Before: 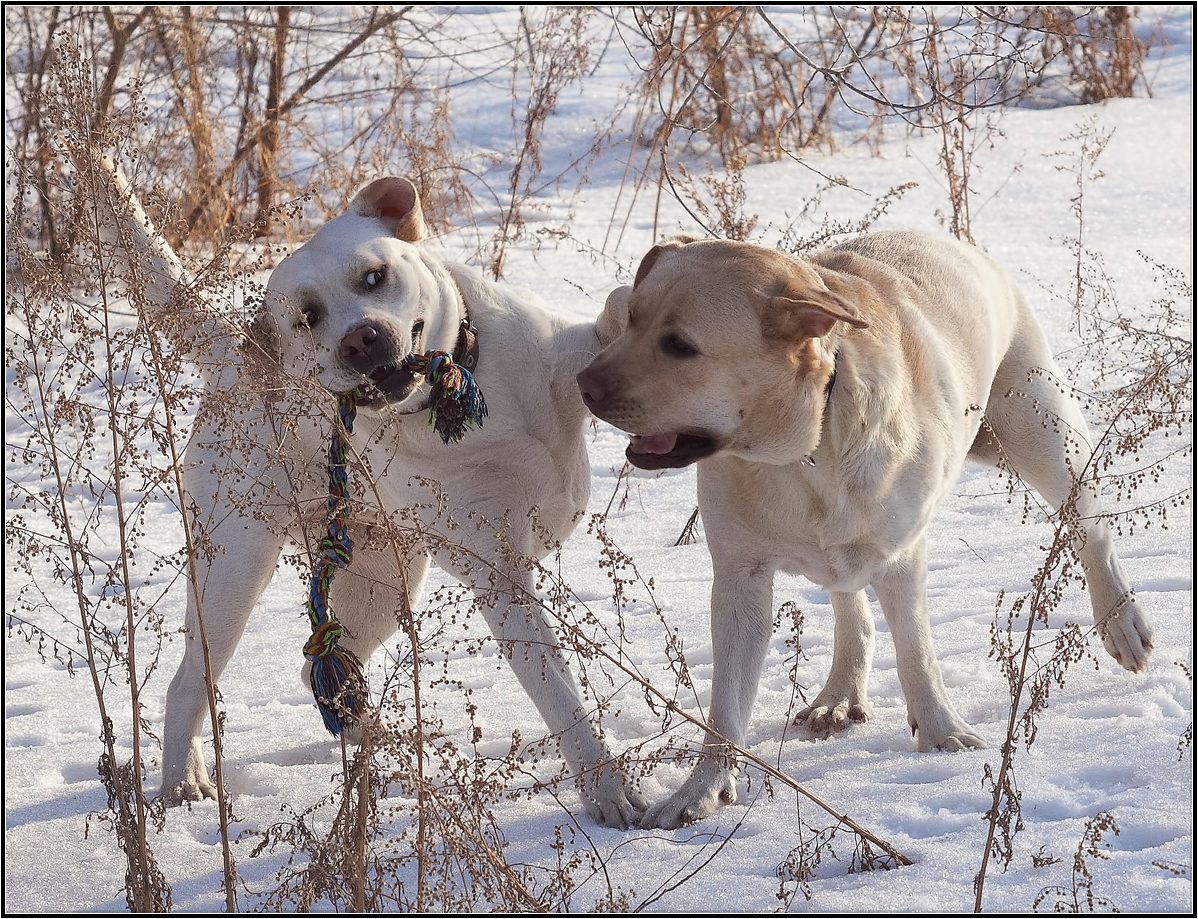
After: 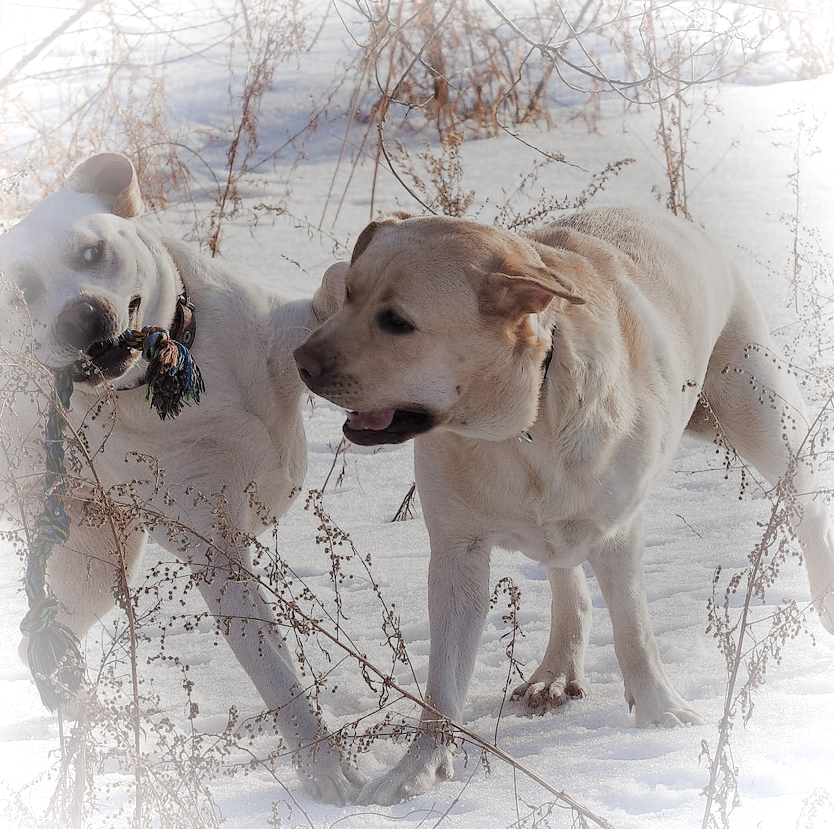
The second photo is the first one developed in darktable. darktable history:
crop and rotate: left 23.699%, top 2.678%, right 6.651%, bottom 7.038%
vignetting: fall-off radius 69.03%, brightness 0.99, saturation -0.49, automatic ratio true
color calibration: illuminant same as pipeline (D50), adaptation XYZ, x 0.346, y 0.357, temperature 5013.31 K
filmic rgb: black relative exposure -7.23 EV, white relative exposure 5.34 EV, hardness 3.03, preserve chrominance RGB euclidean norm (legacy), color science v4 (2020), iterations of high-quality reconstruction 0
